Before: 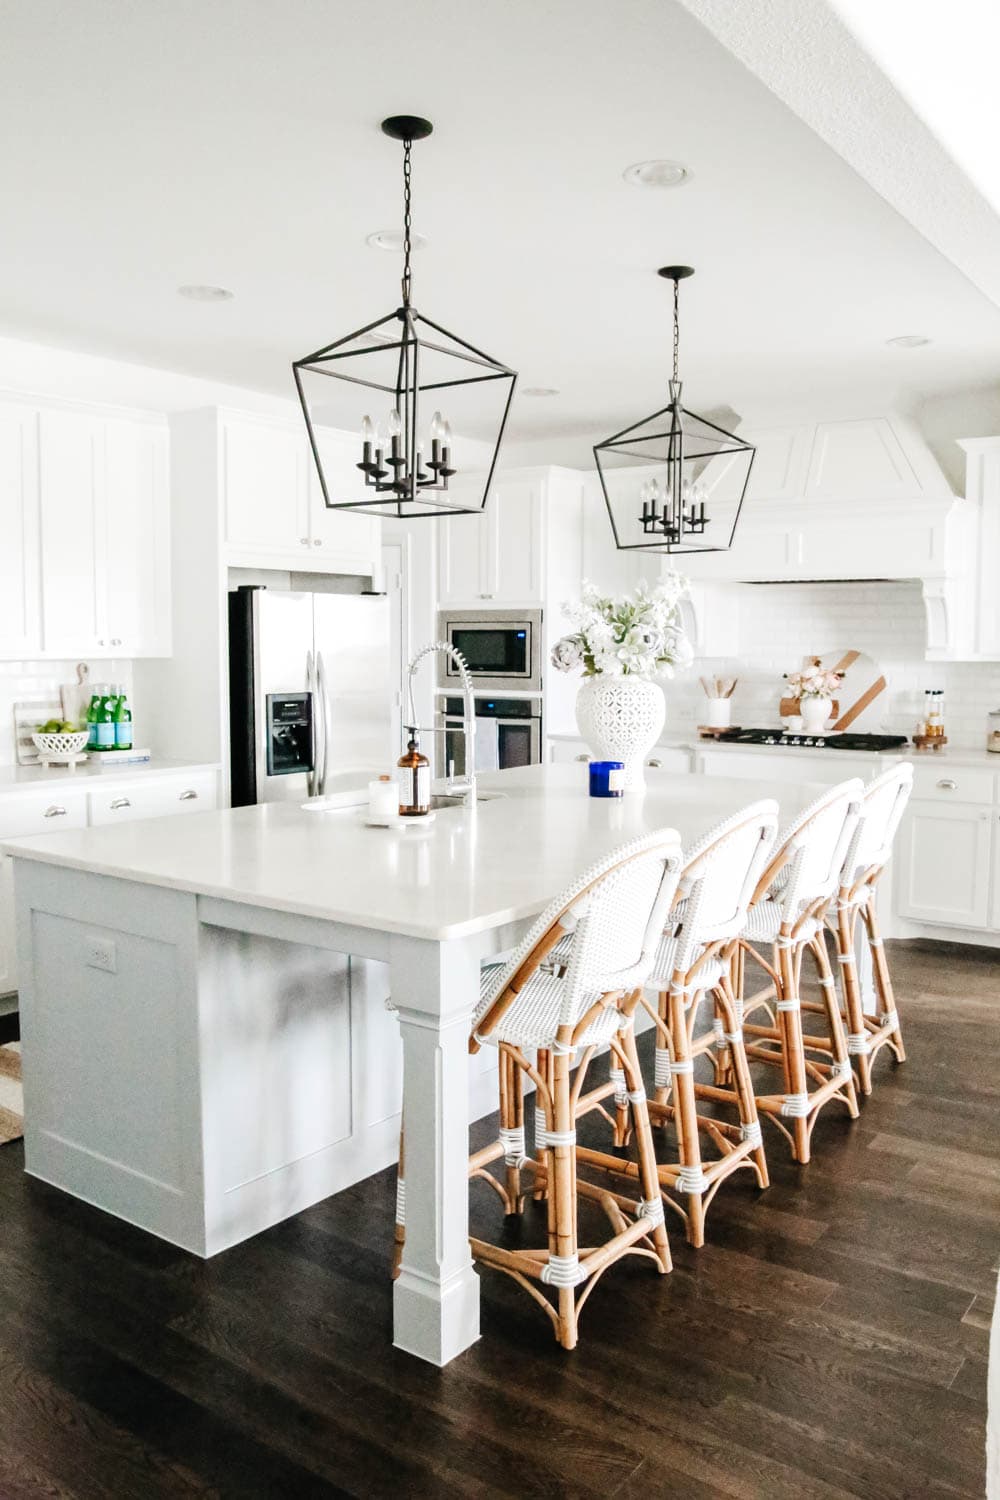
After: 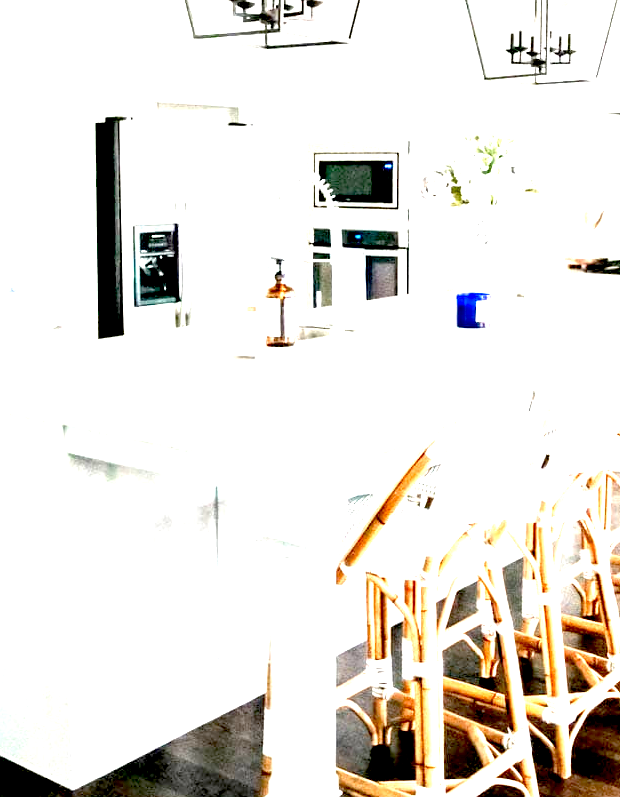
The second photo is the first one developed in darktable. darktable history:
exposure: black level correction 0.016, exposure 1.774 EV, compensate highlight preservation false
crop: left 13.312%, top 31.28%, right 24.627%, bottom 15.582%
